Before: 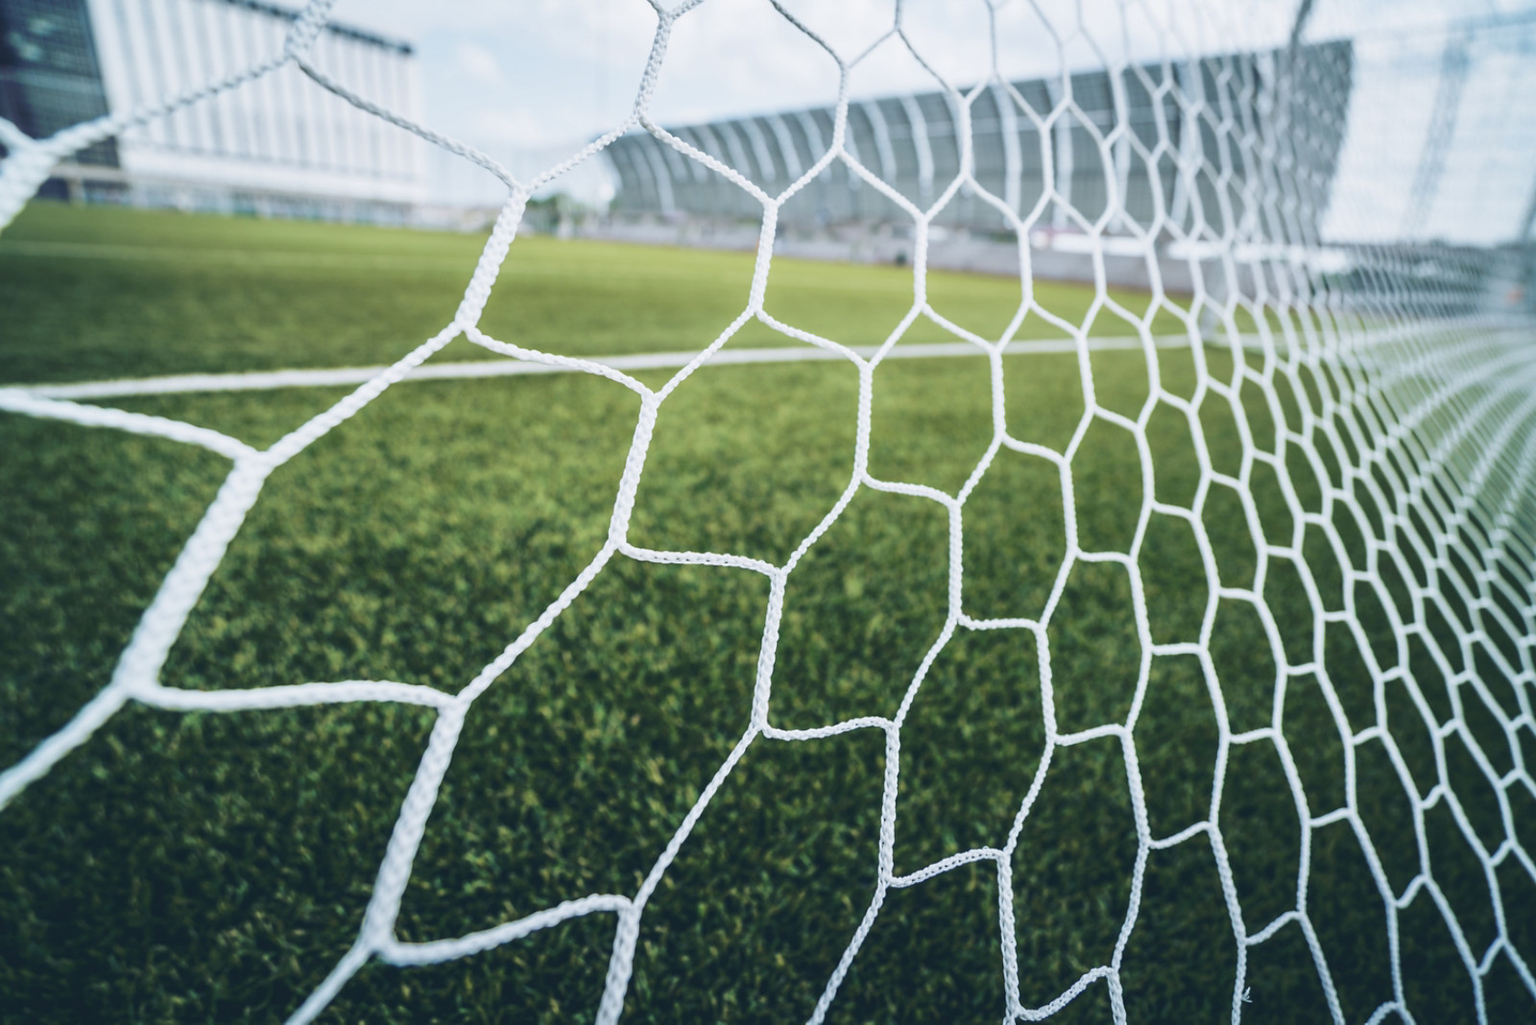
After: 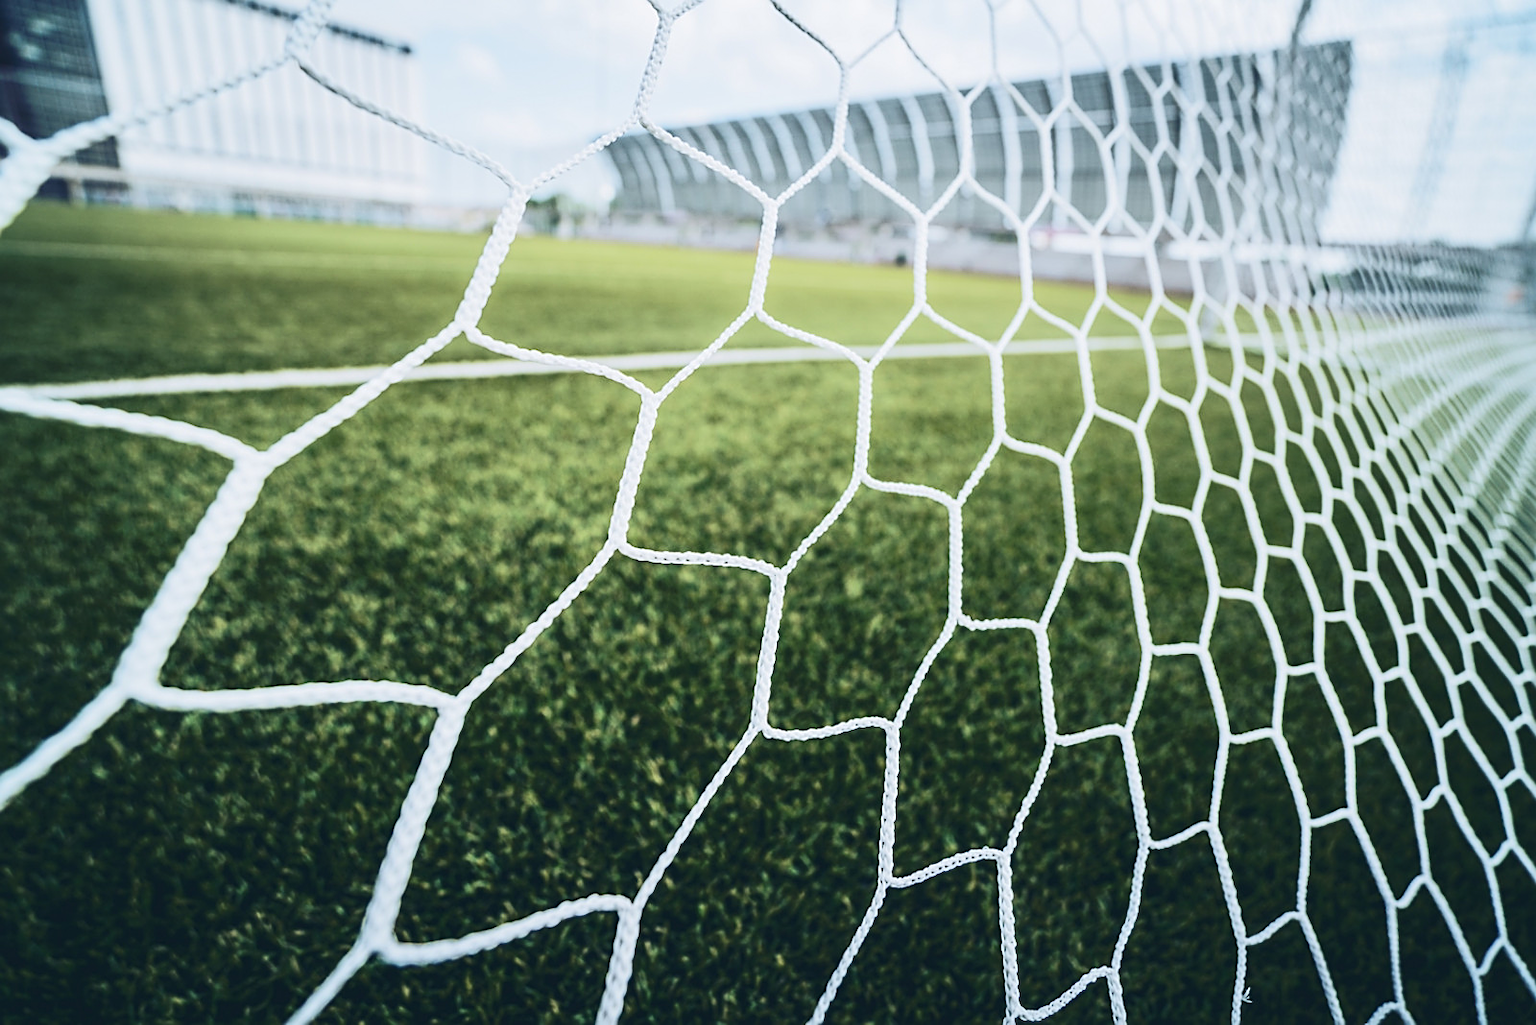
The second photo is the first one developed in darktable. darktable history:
tone curve: curves: ch0 [(0, 0) (0.003, 0.023) (0.011, 0.024) (0.025, 0.026) (0.044, 0.035) (0.069, 0.05) (0.1, 0.071) (0.136, 0.098) (0.177, 0.135) (0.224, 0.172) (0.277, 0.227) (0.335, 0.296) (0.399, 0.372) (0.468, 0.462) (0.543, 0.58) (0.623, 0.697) (0.709, 0.789) (0.801, 0.86) (0.898, 0.918) (1, 1)], color space Lab, independent channels, preserve colors none
sharpen: on, module defaults
